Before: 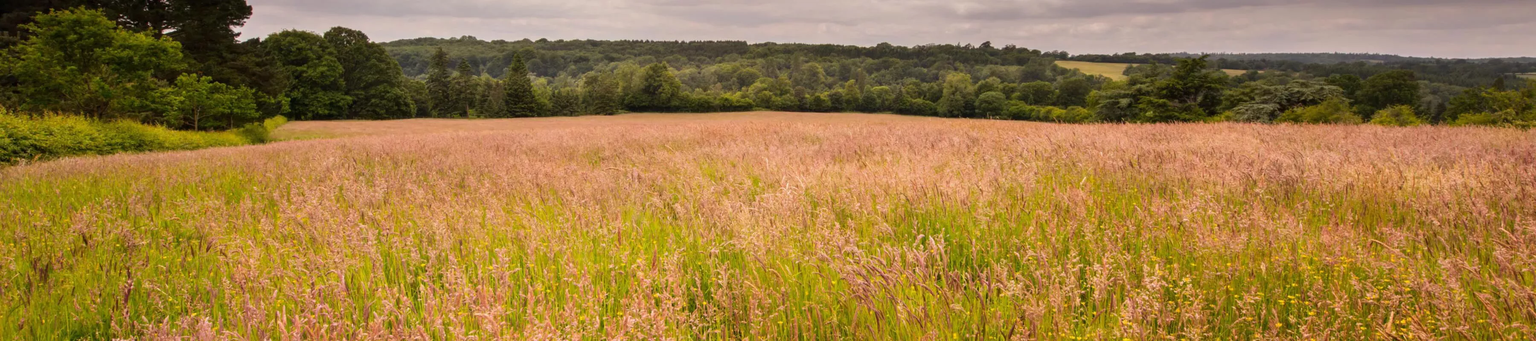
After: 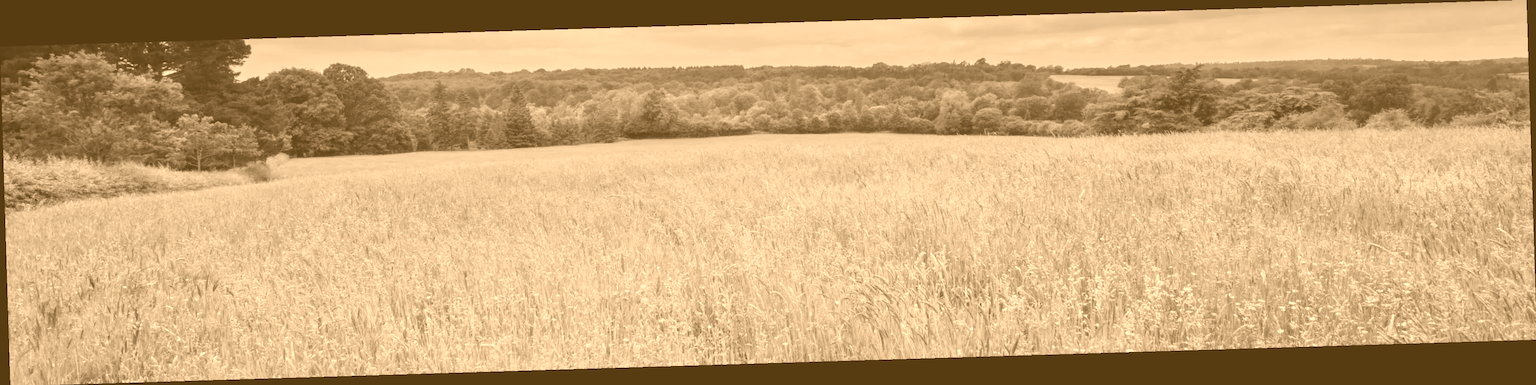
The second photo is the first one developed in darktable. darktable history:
colorize: hue 28.8°, source mix 100%
color zones: curves: ch0 [(0, 0.613) (0.01, 0.613) (0.245, 0.448) (0.498, 0.529) (0.642, 0.665) (0.879, 0.777) (0.99, 0.613)]; ch1 [(0, 0) (0.143, 0) (0.286, 0) (0.429, 0) (0.571, 0) (0.714, 0) (0.857, 0)], mix -121.96%
color calibration: x 0.37, y 0.382, temperature 4313.32 K
color balance rgb: shadows lift › chroma 1%, shadows lift › hue 113°, highlights gain › chroma 0.2%, highlights gain › hue 333°, perceptual saturation grading › global saturation 20%, perceptual saturation grading › highlights -50%, perceptual saturation grading › shadows 25%, contrast -10%
tone equalizer: -8 EV -0.002 EV, -7 EV 0.005 EV, -6 EV -0.008 EV, -5 EV 0.007 EV, -4 EV -0.042 EV, -3 EV -0.233 EV, -2 EV -0.662 EV, -1 EV -0.983 EV, +0 EV -0.969 EV, smoothing diameter 2%, edges refinement/feathering 20, mask exposure compensation -1.57 EV, filter diffusion 5
rotate and perspective: rotation -1.75°, automatic cropping off
